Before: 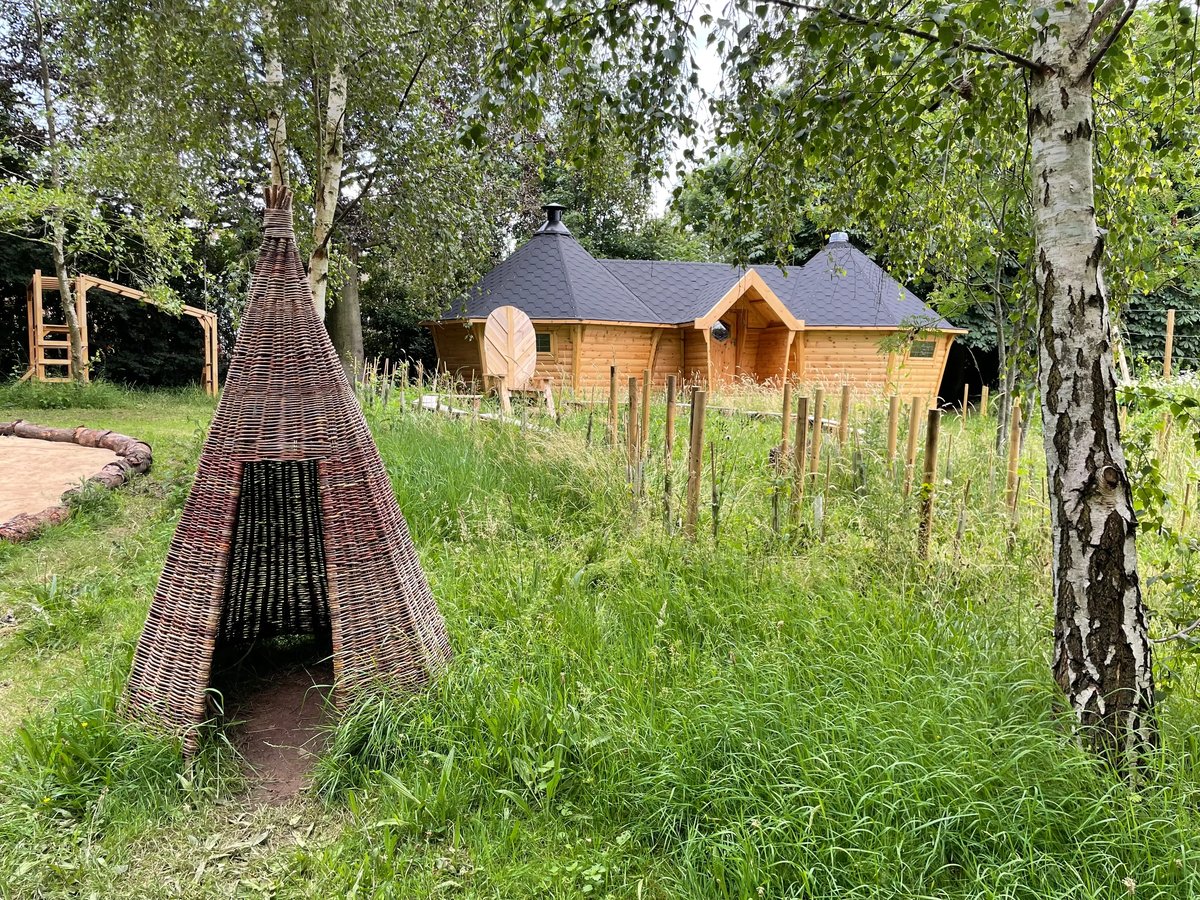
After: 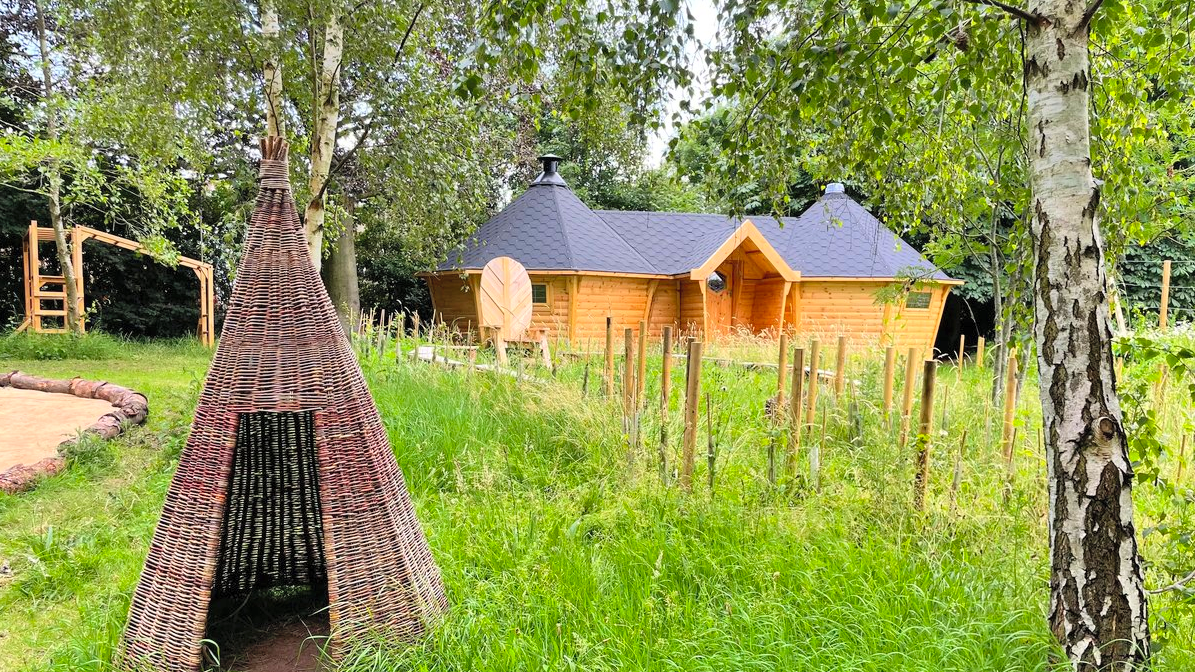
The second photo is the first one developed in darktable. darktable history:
crop: left 0.387%, top 5.469%, bottom 19.809%
contrast brightness saturation: contrast 0.07, brightness 0.18, saturation 0.4
